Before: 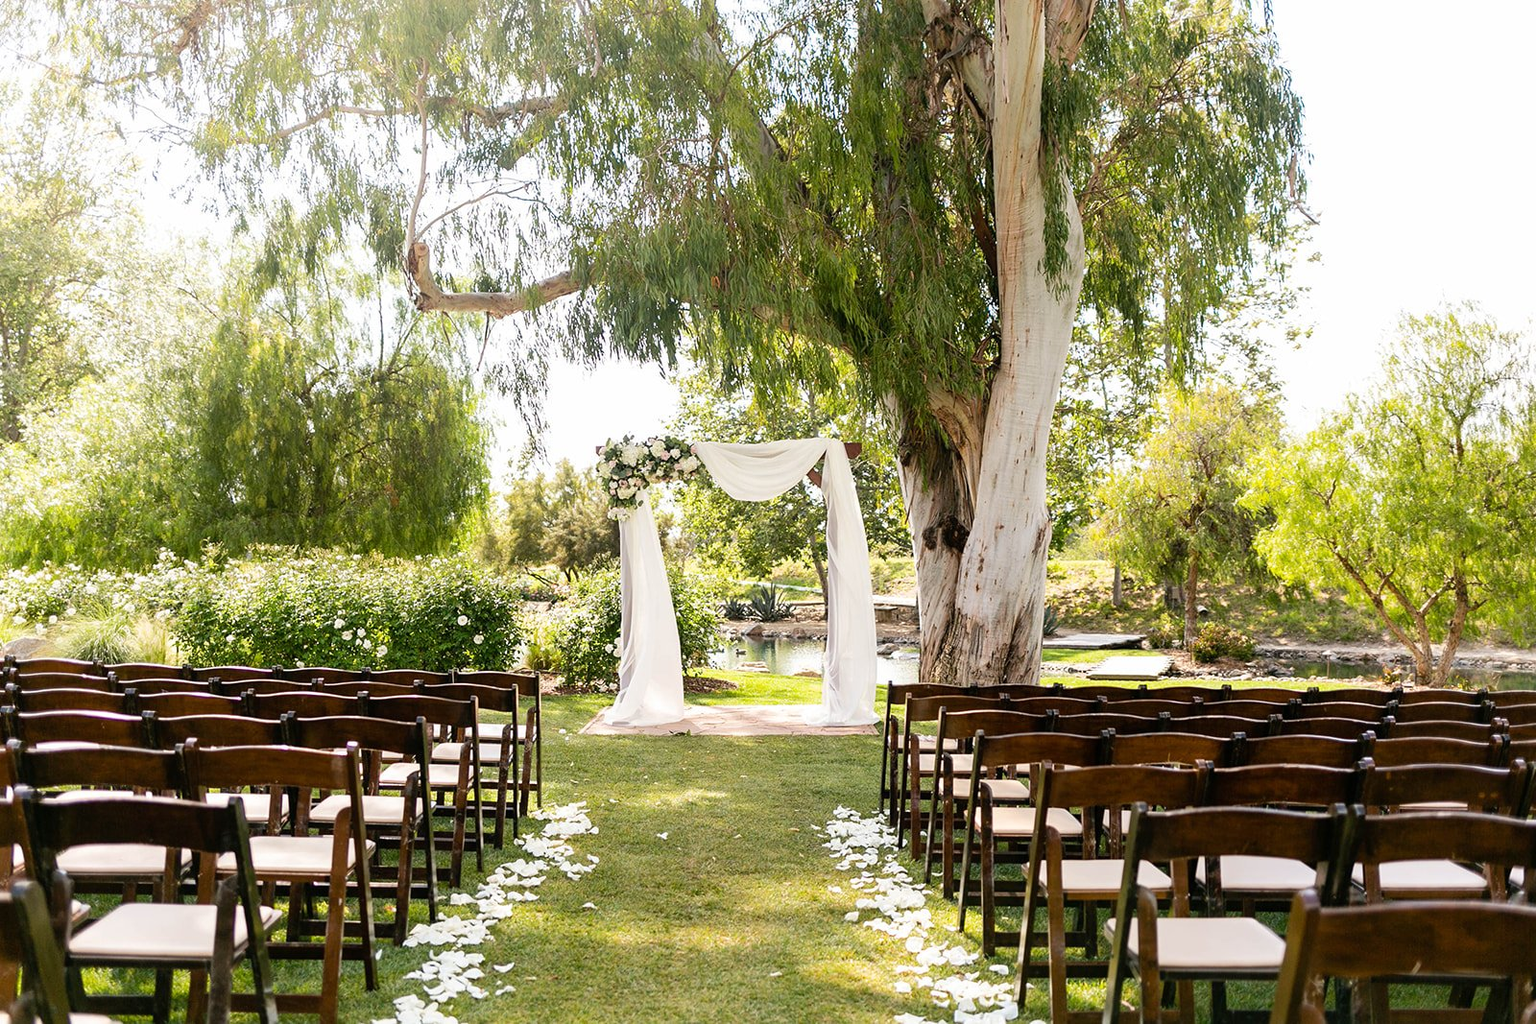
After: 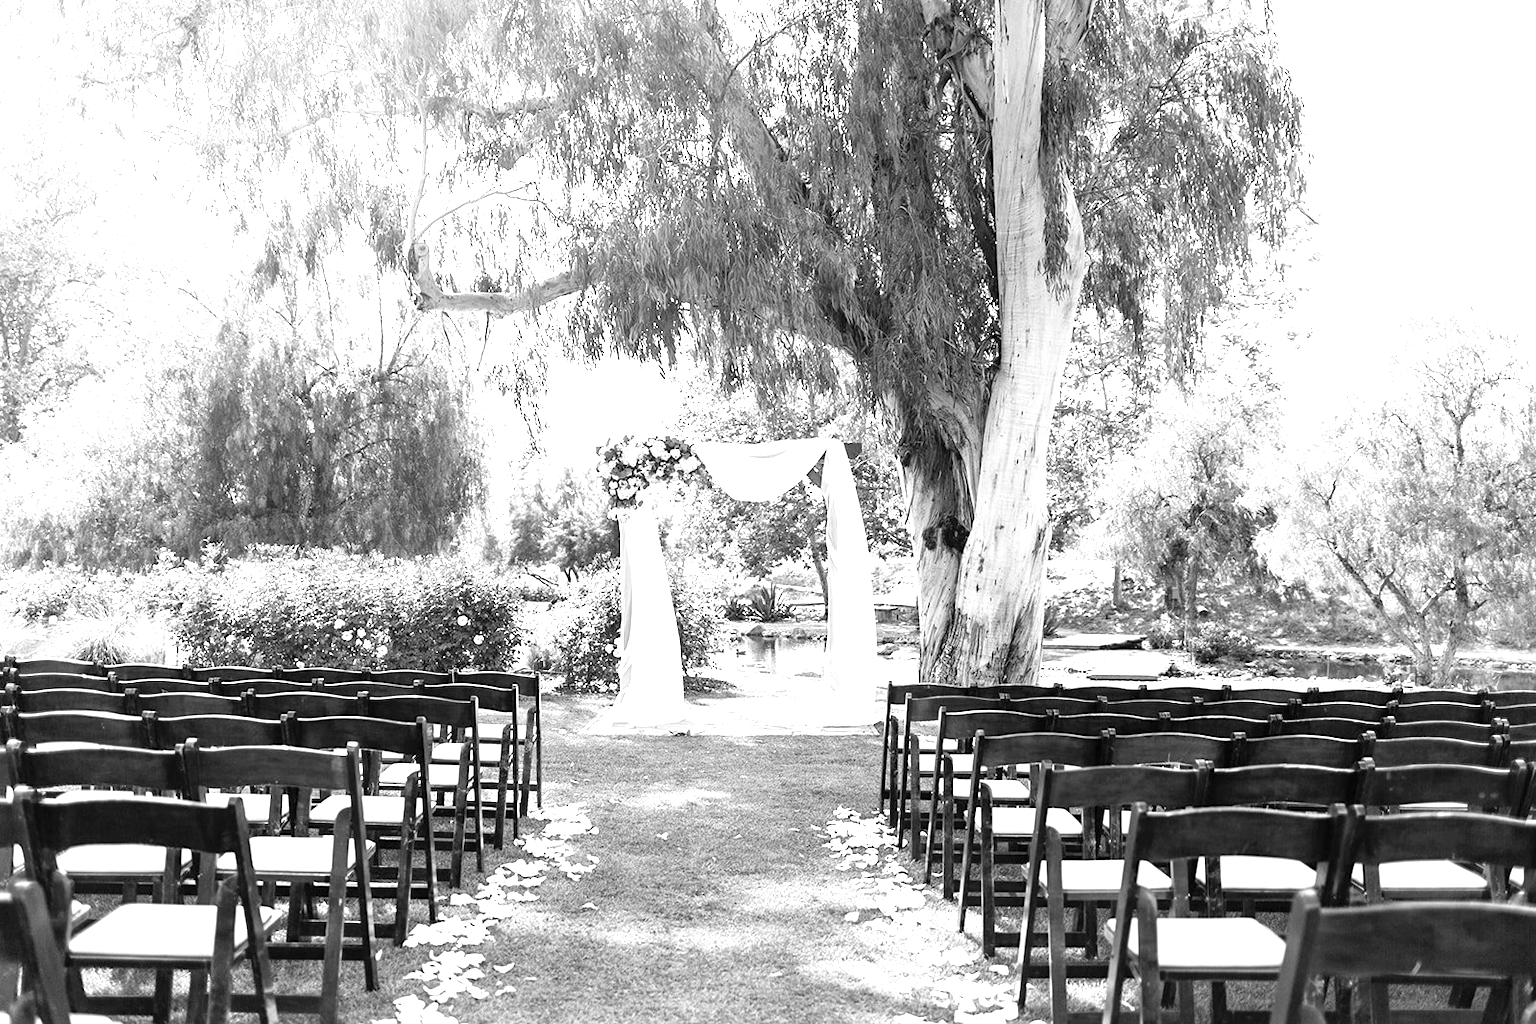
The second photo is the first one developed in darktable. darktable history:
monochrome: on, module defaults
exposure: black level correction 0, exposure 0.9 EV, compensate highlight preservation false
